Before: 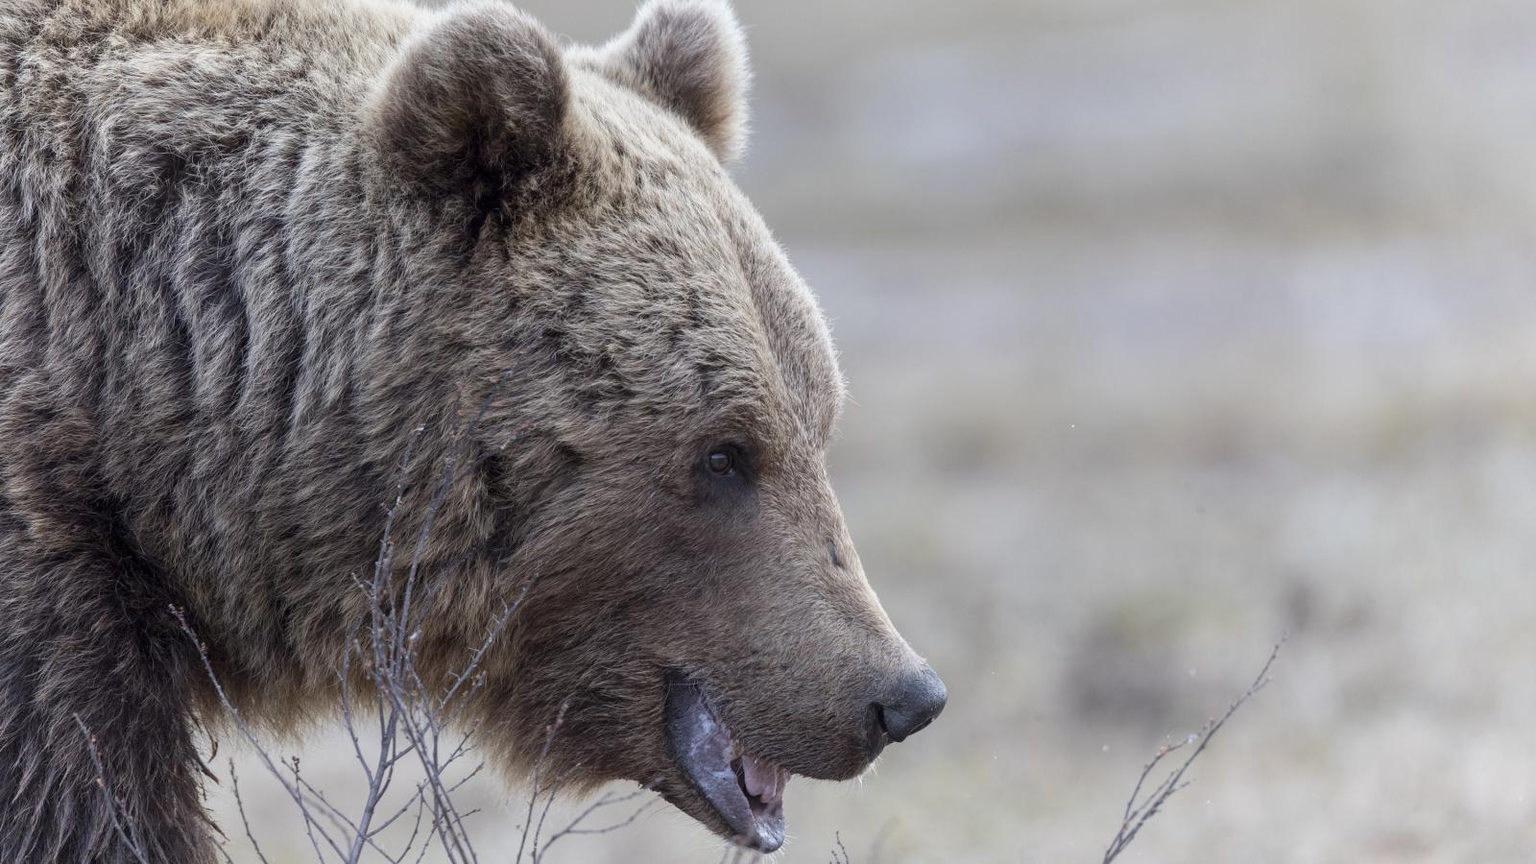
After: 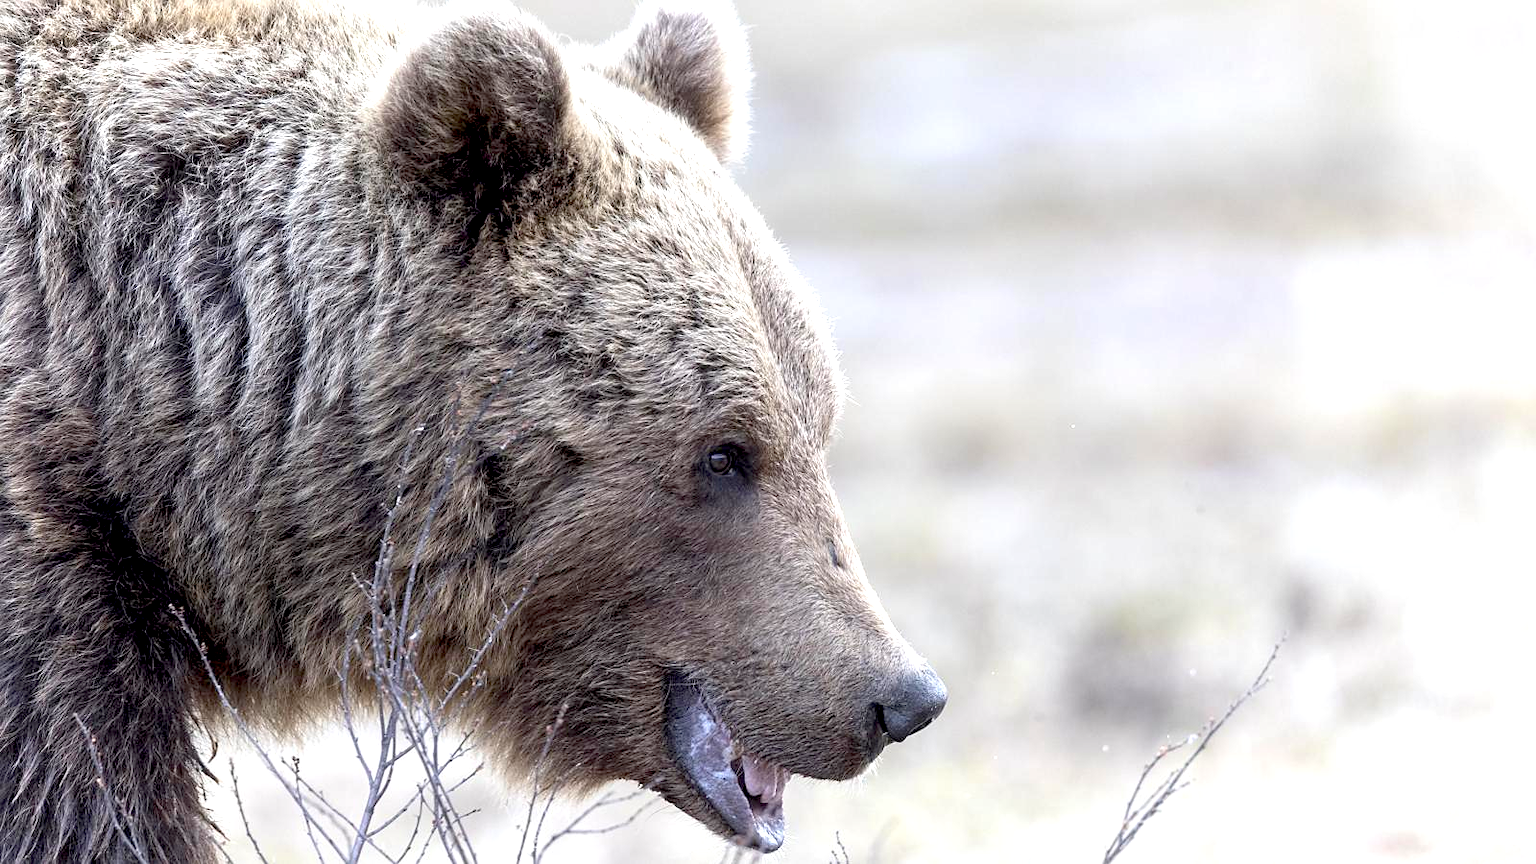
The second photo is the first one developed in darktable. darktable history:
sharpen: radius 1.559, amount 0.373, threshold 1.271
exposure: black level correction 0.01, exposure 1 EV, compensate highlight preservation false
